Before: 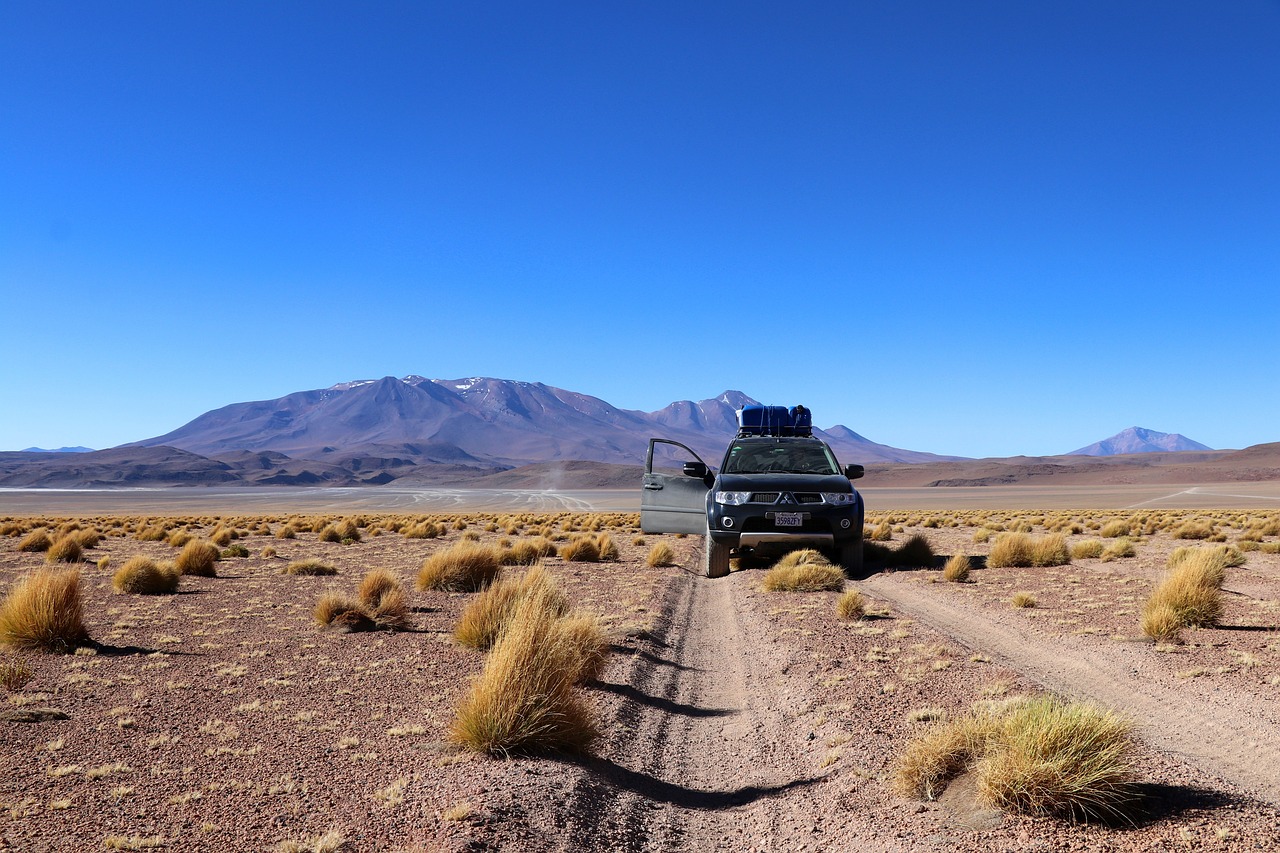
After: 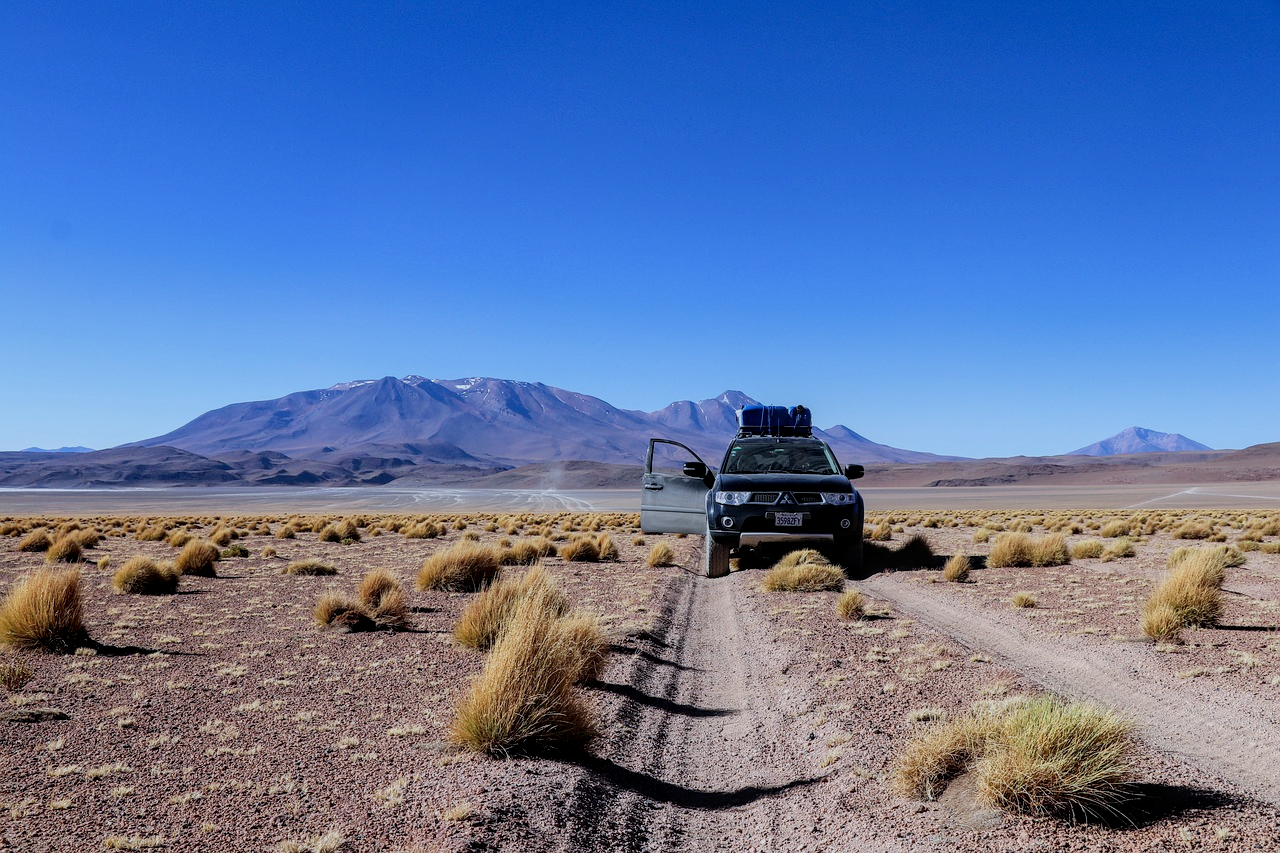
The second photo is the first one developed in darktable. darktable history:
local contrast: on, module defaults
color calibration: x 0.37, y 0.382, temperature 4313.32 K
filmic rgb: white relative exposure 3.85 EV, hardness 4.3
